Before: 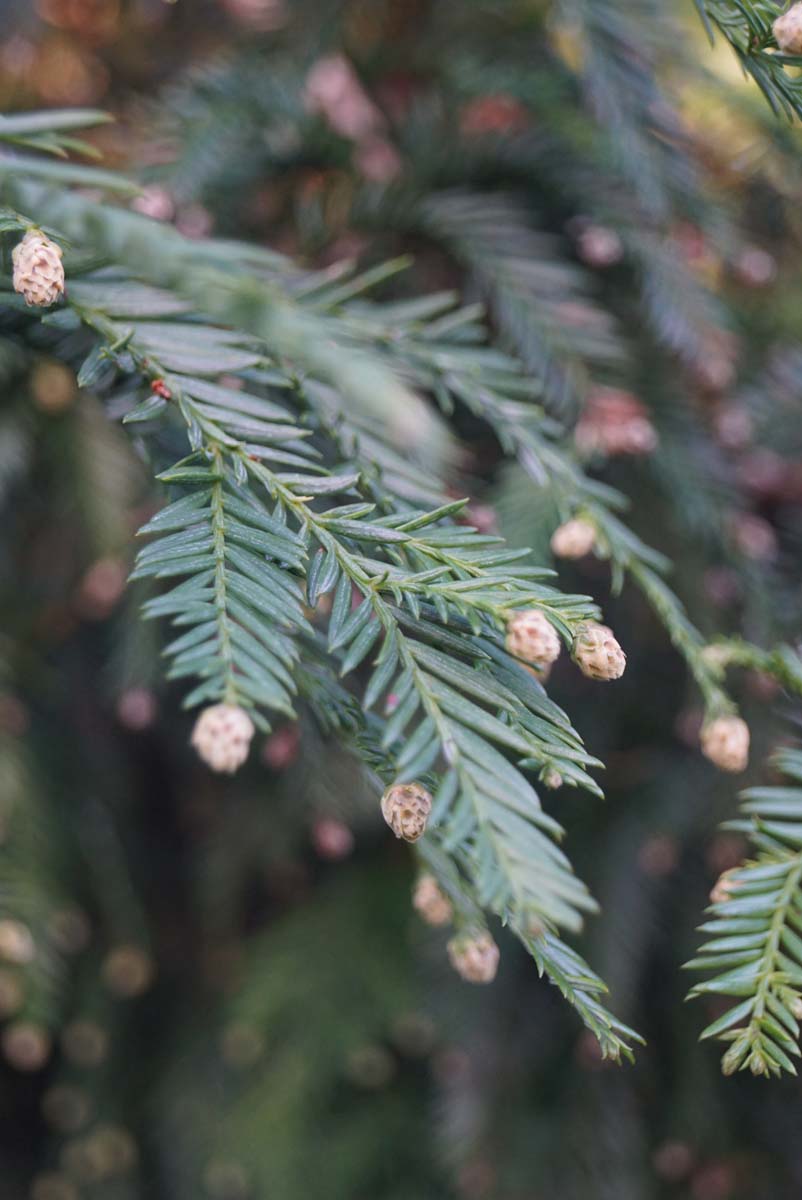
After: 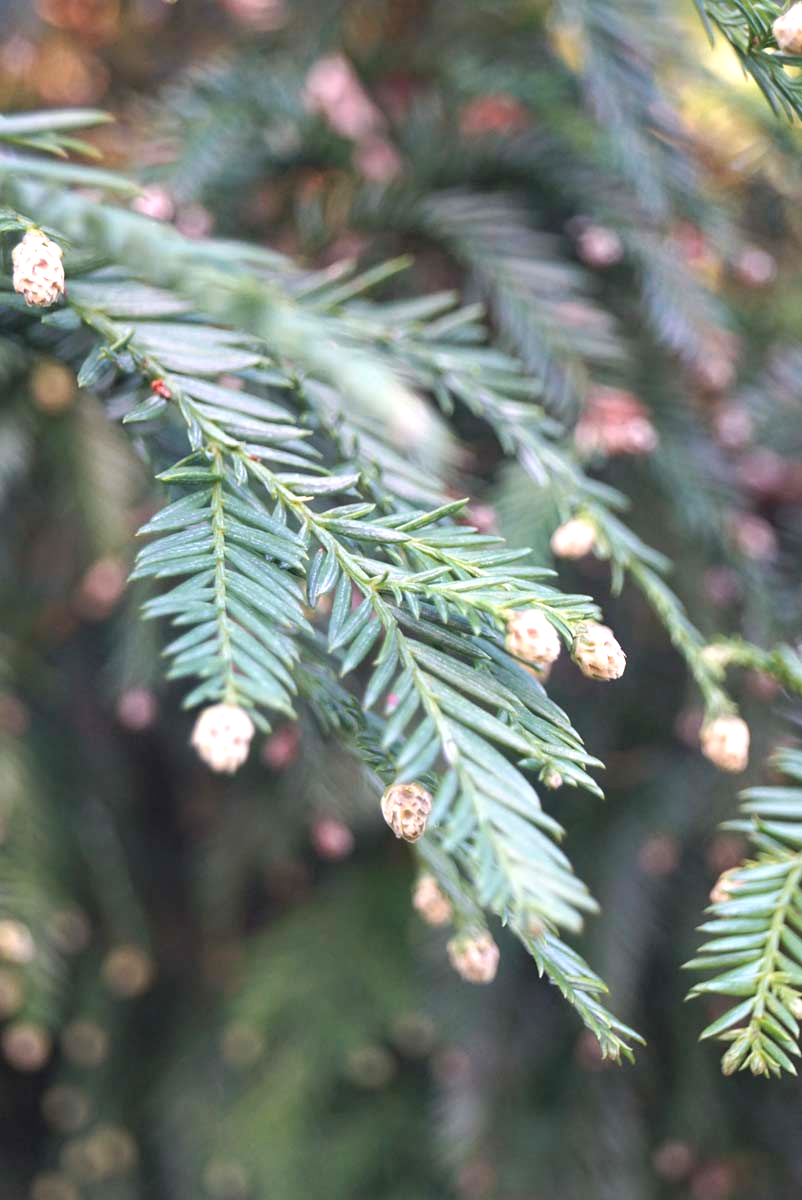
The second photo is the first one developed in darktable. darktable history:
exposure: black level correction 0, exposure 0.933 EV, compensate highlight preservation false
